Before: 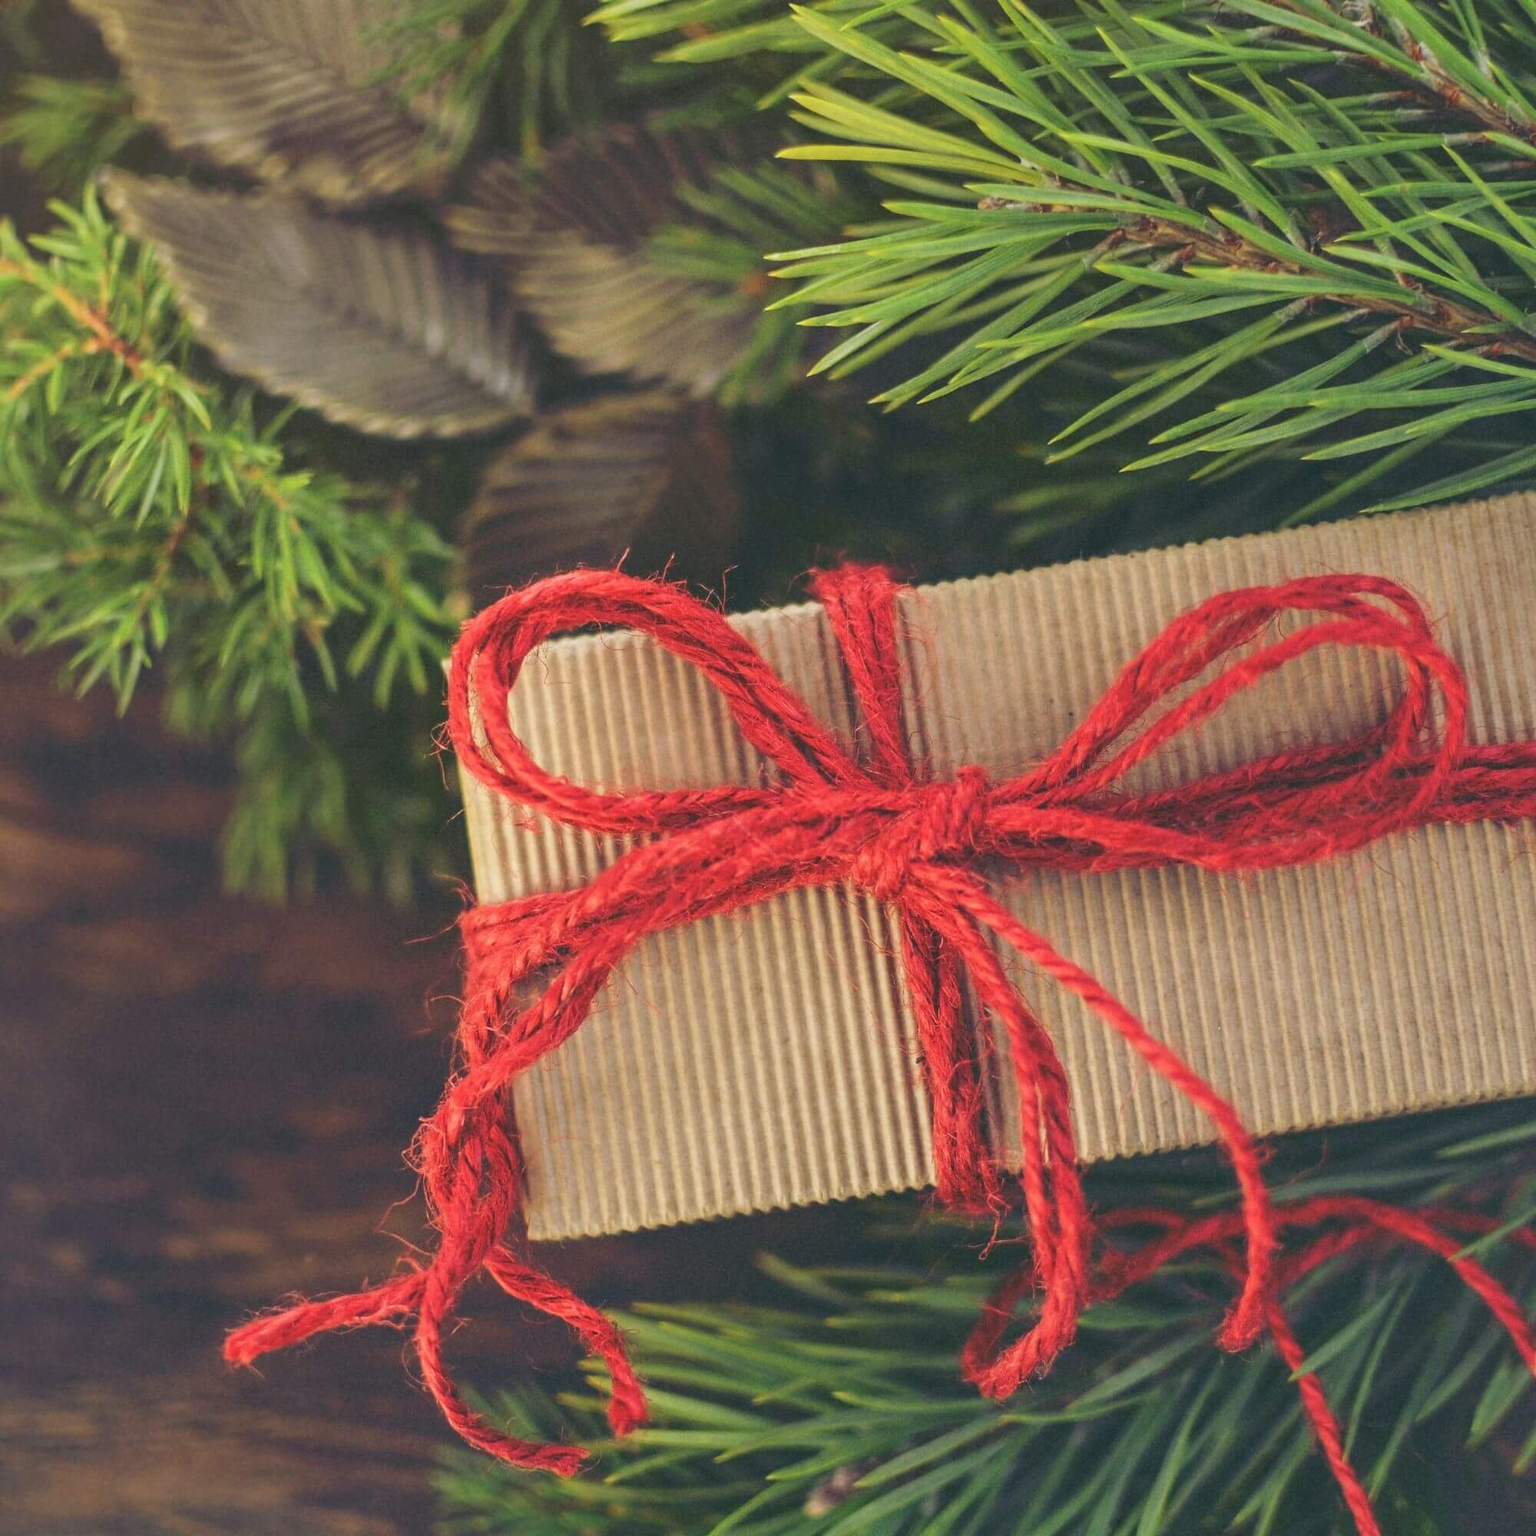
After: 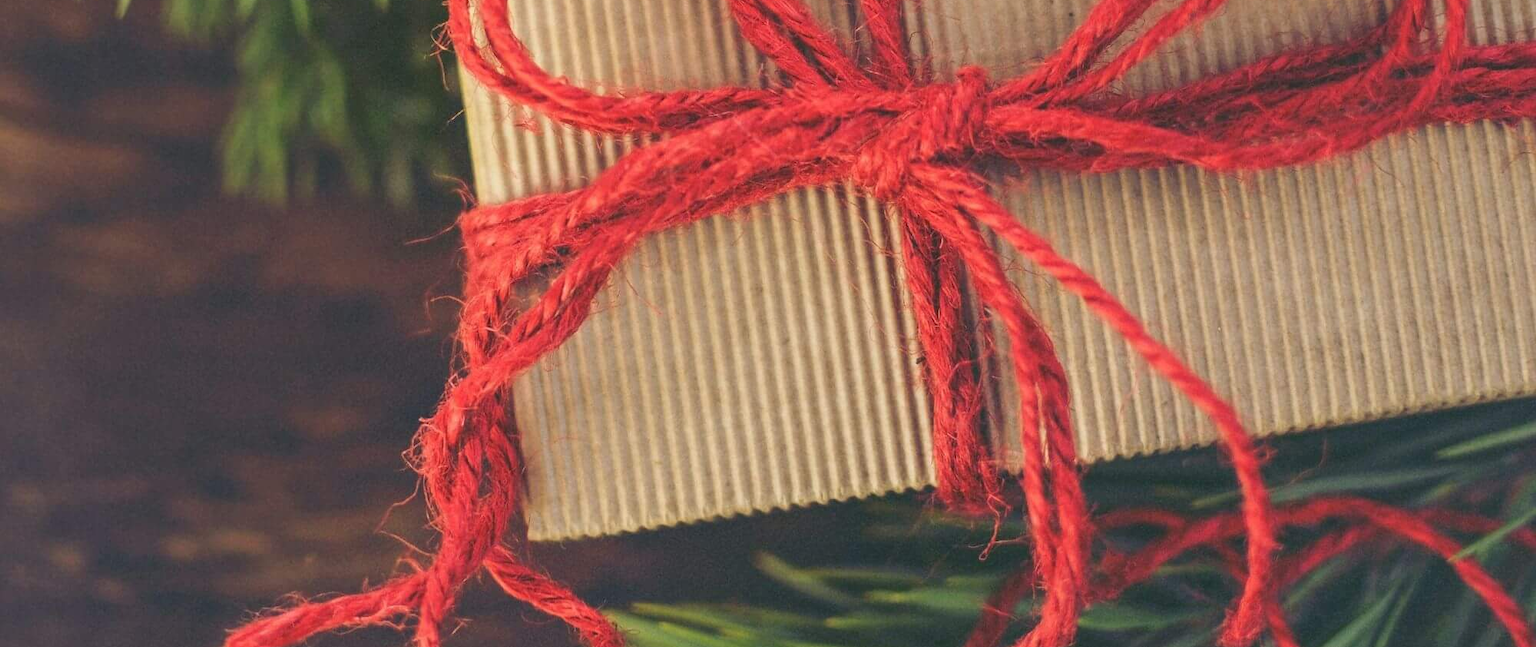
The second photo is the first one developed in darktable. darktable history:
crop: top 45.551%, bottom 12.262%
